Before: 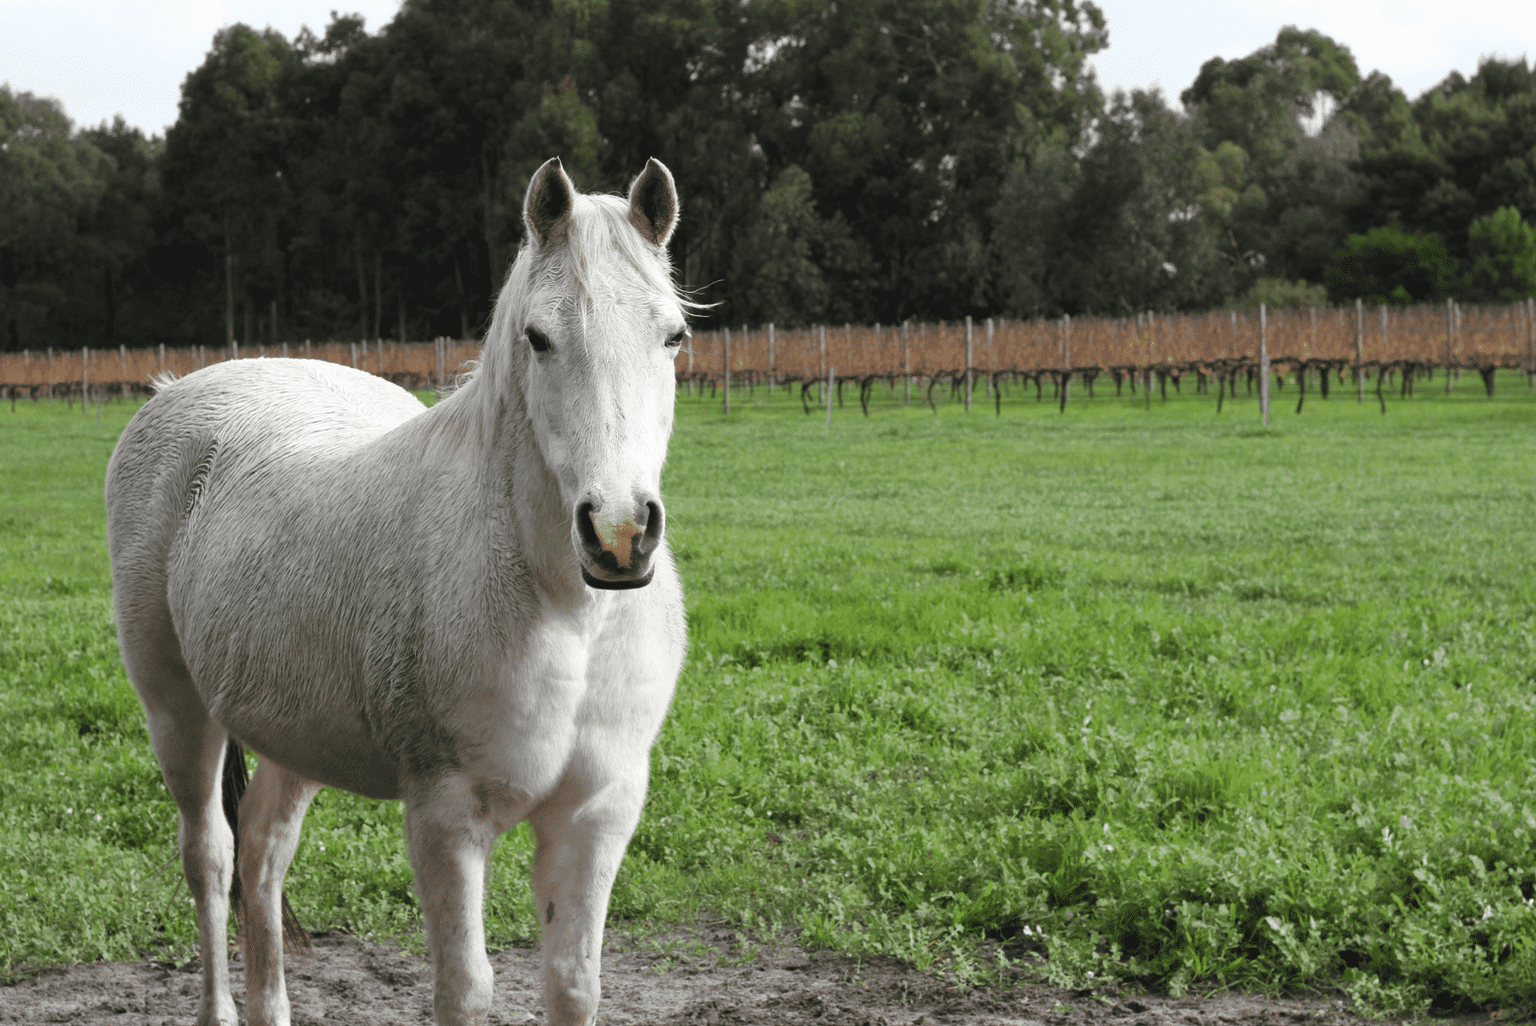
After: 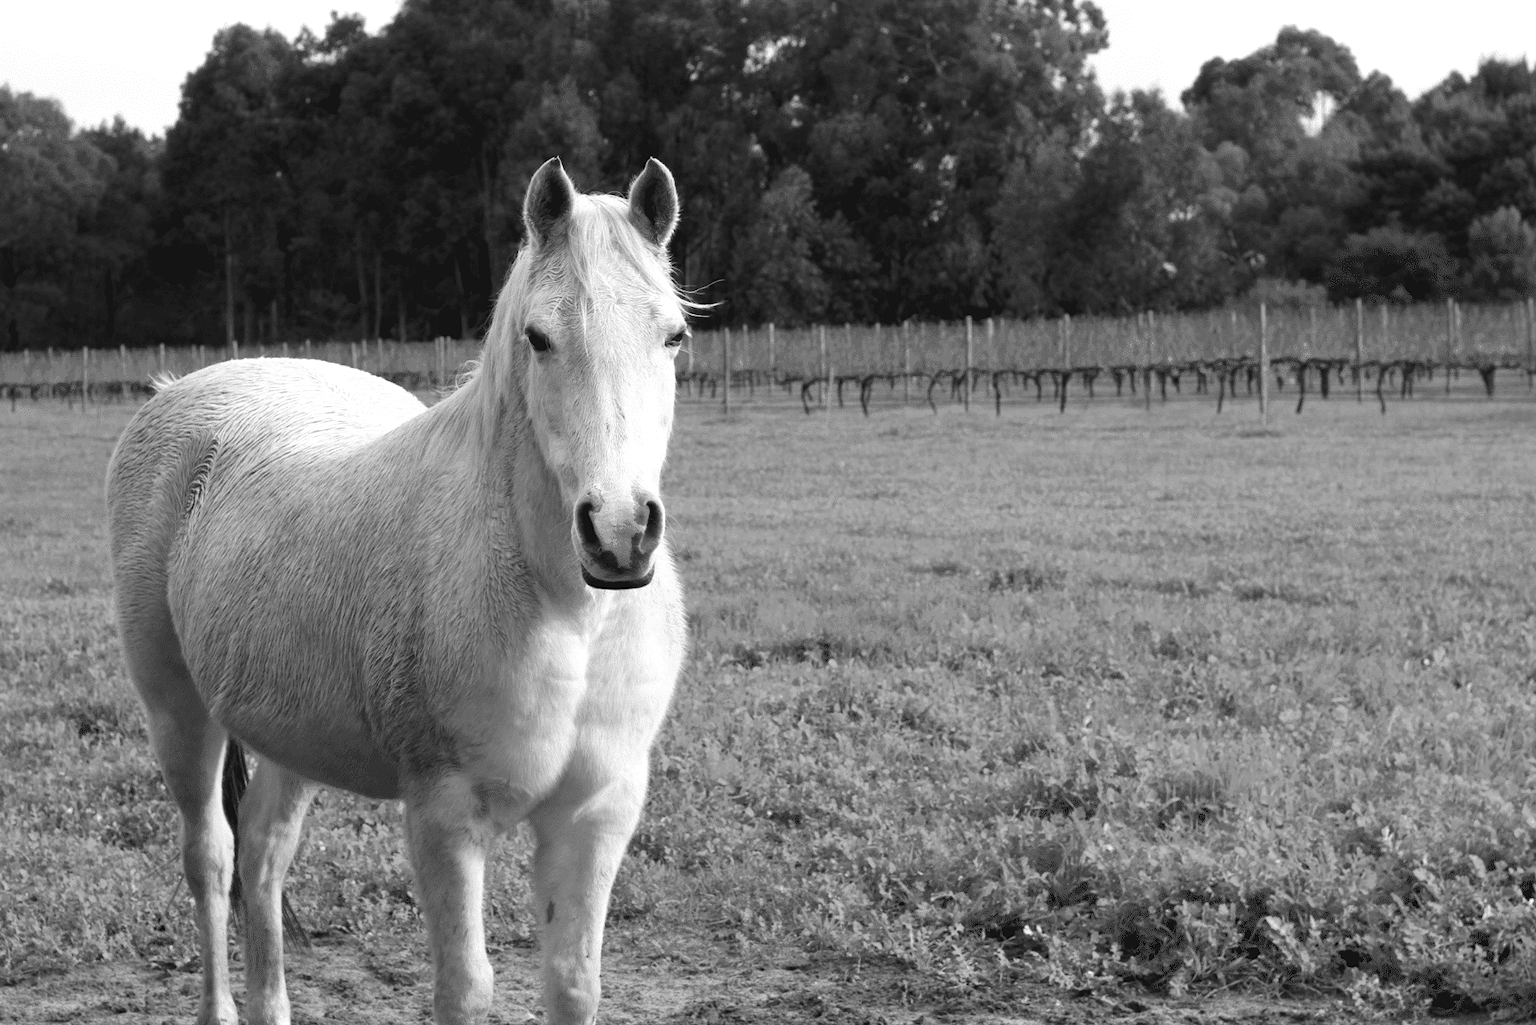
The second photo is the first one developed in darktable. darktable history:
exposure: black level correction 0.002, exposure 0.15 EV, compensate highlight preservation false
monochrome: on, module defaults
